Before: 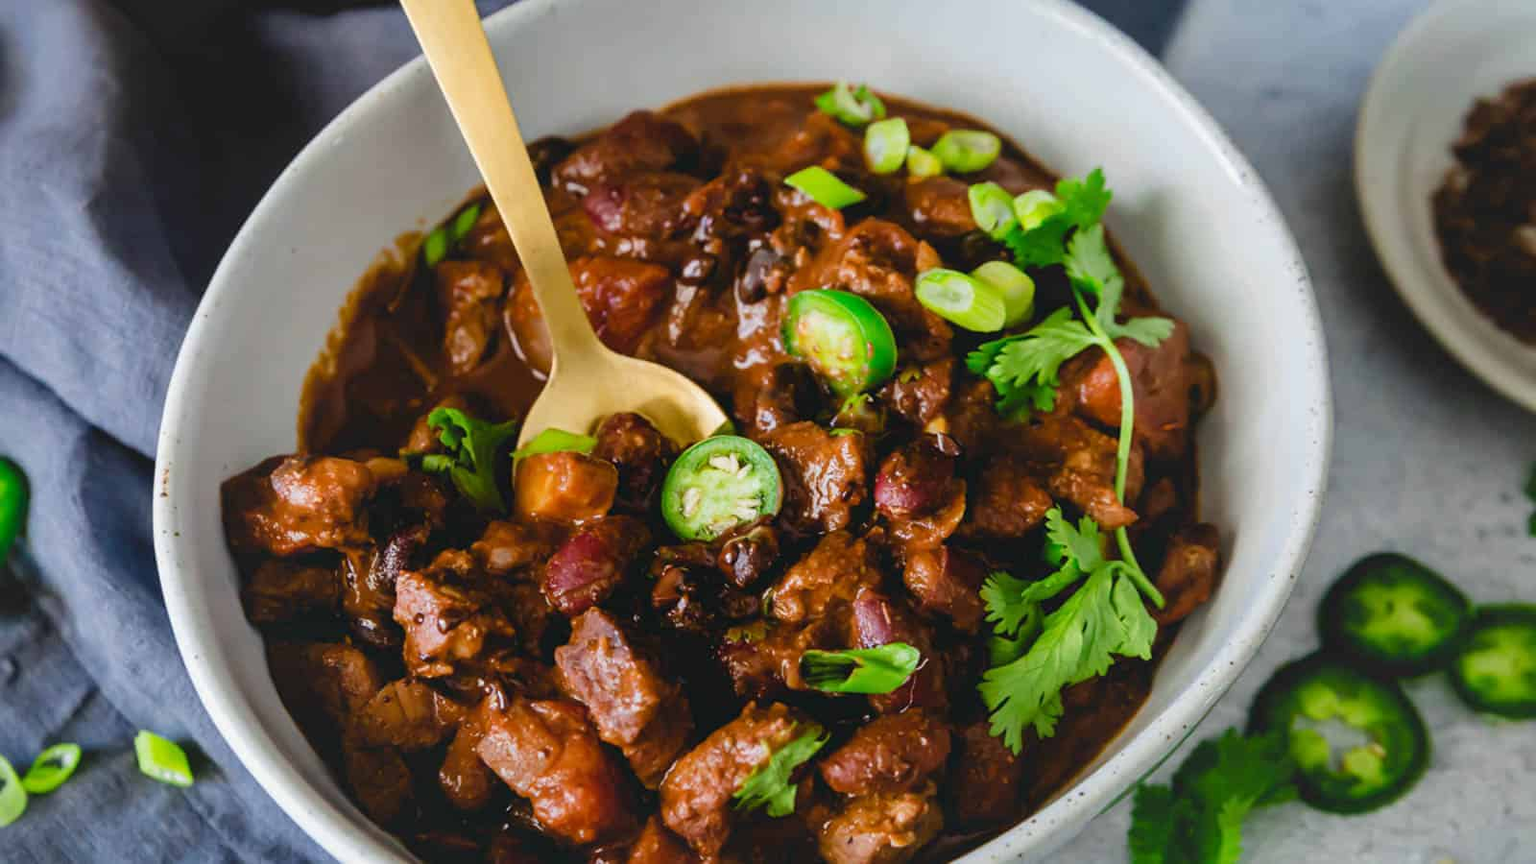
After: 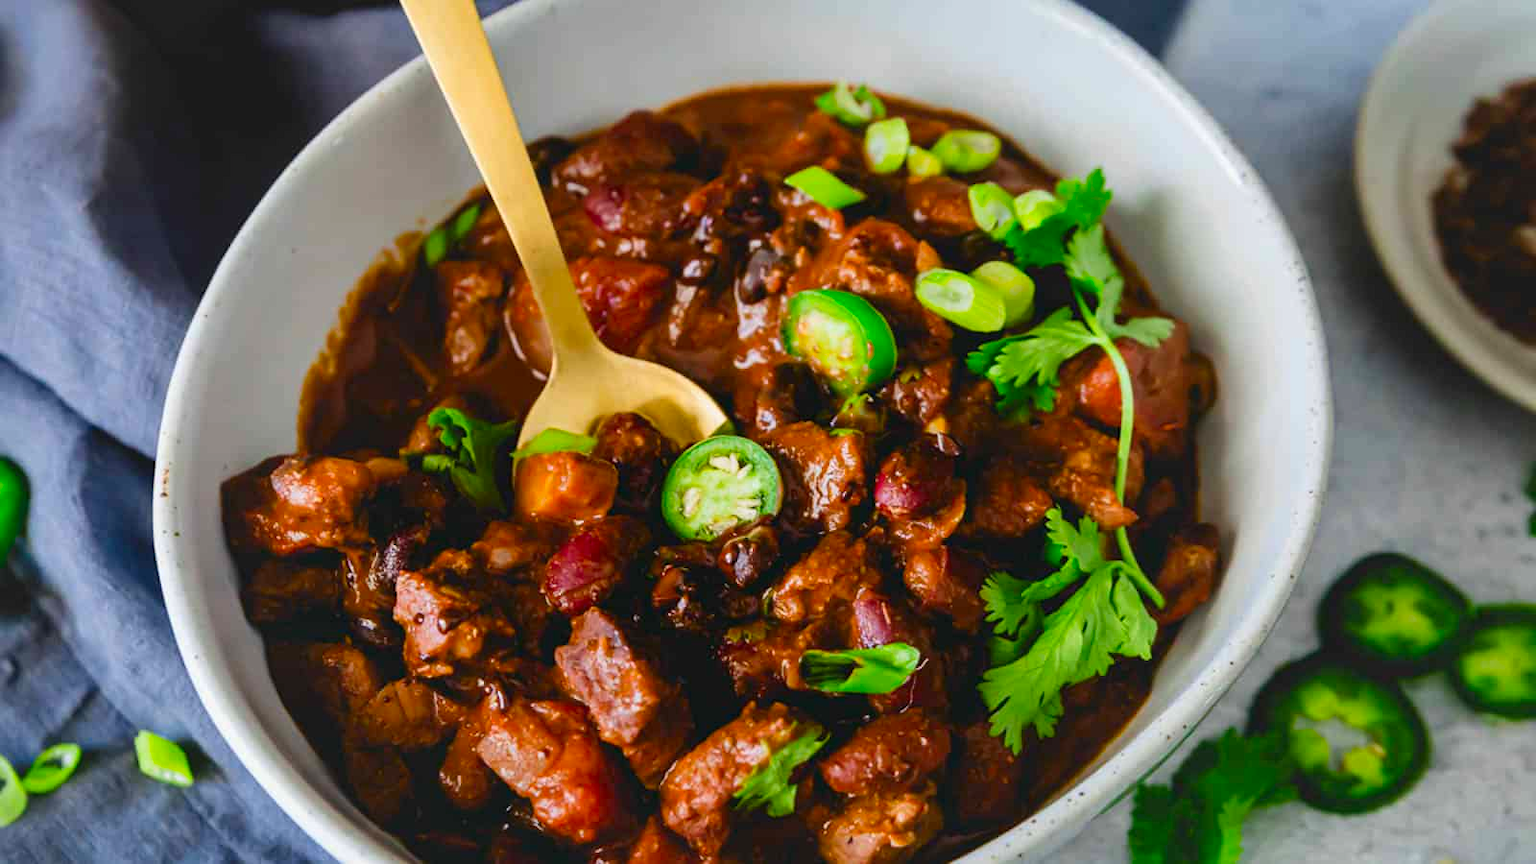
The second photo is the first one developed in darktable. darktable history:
white balance: emerald 1
contrast brightness saturation: contrast 0.09, saturation 0.28
